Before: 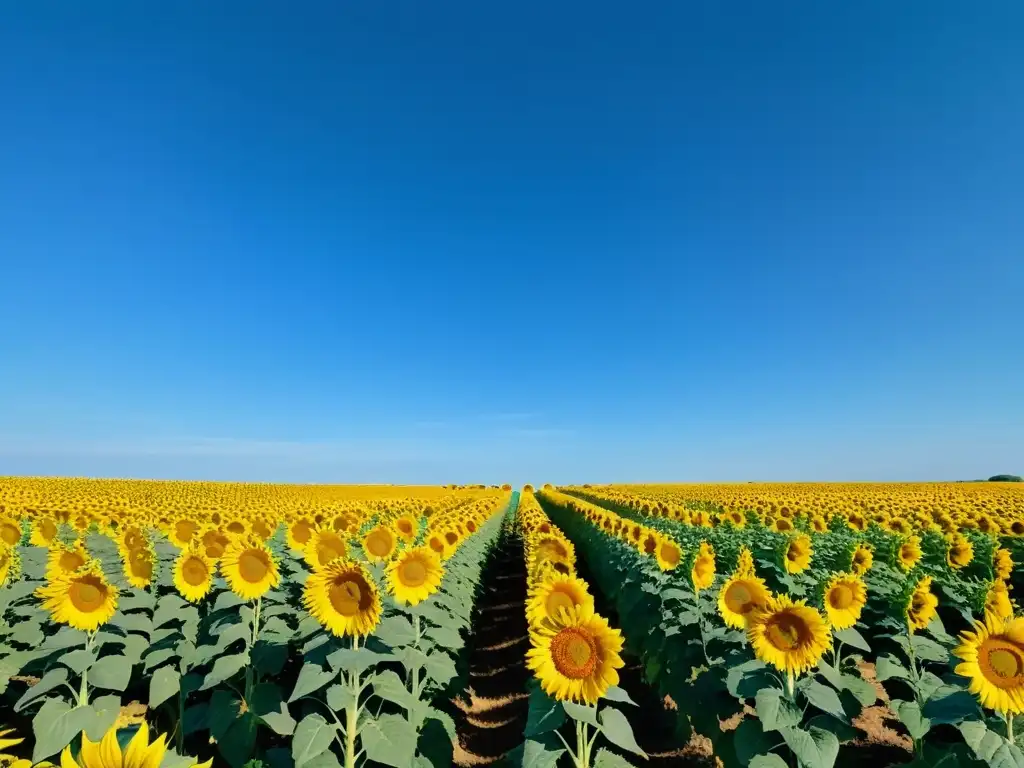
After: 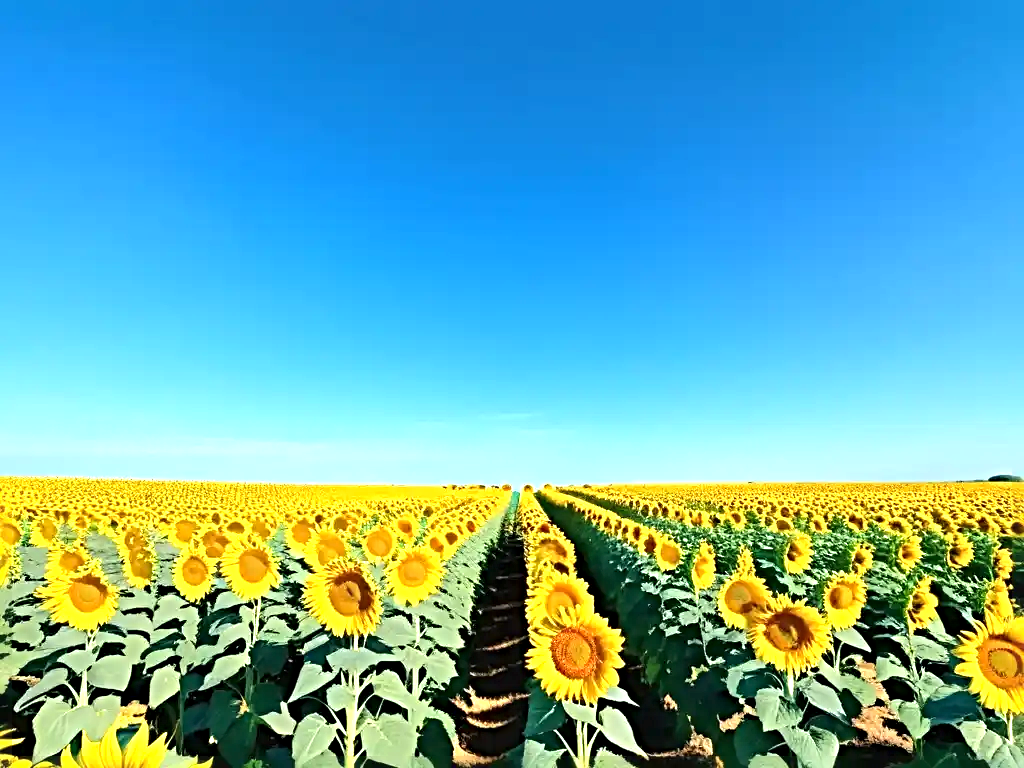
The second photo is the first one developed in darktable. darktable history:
sharpen: radius 4.875
exposure: black level correction 0, exposure 1 EV, compensate highlight preservation false
